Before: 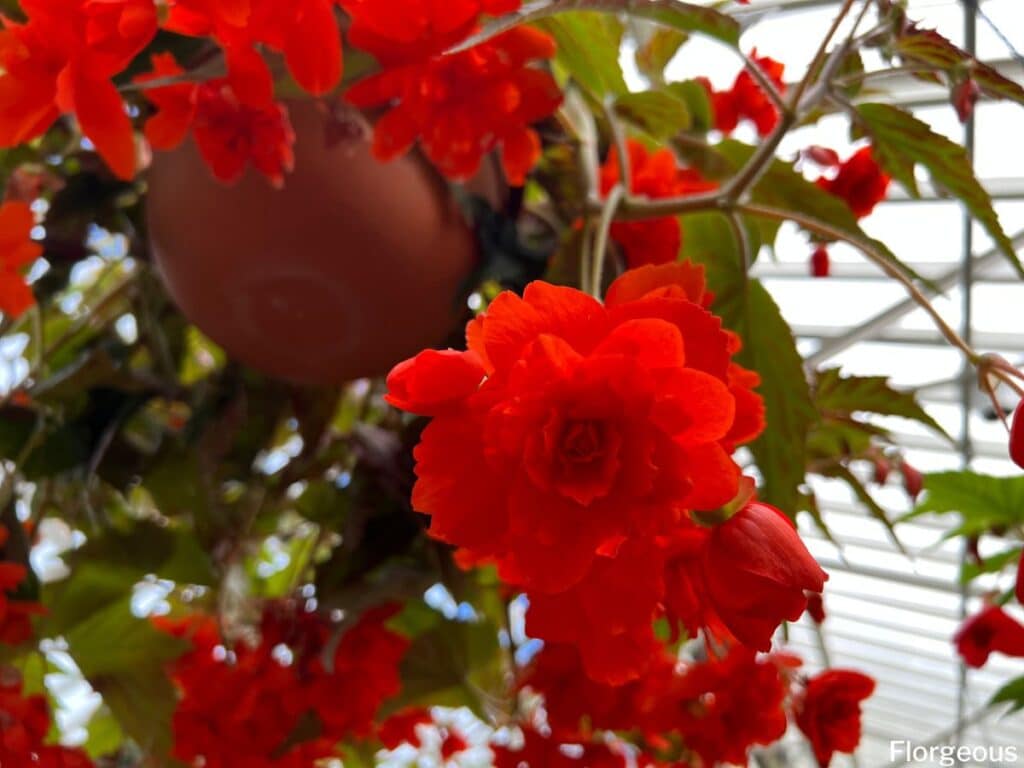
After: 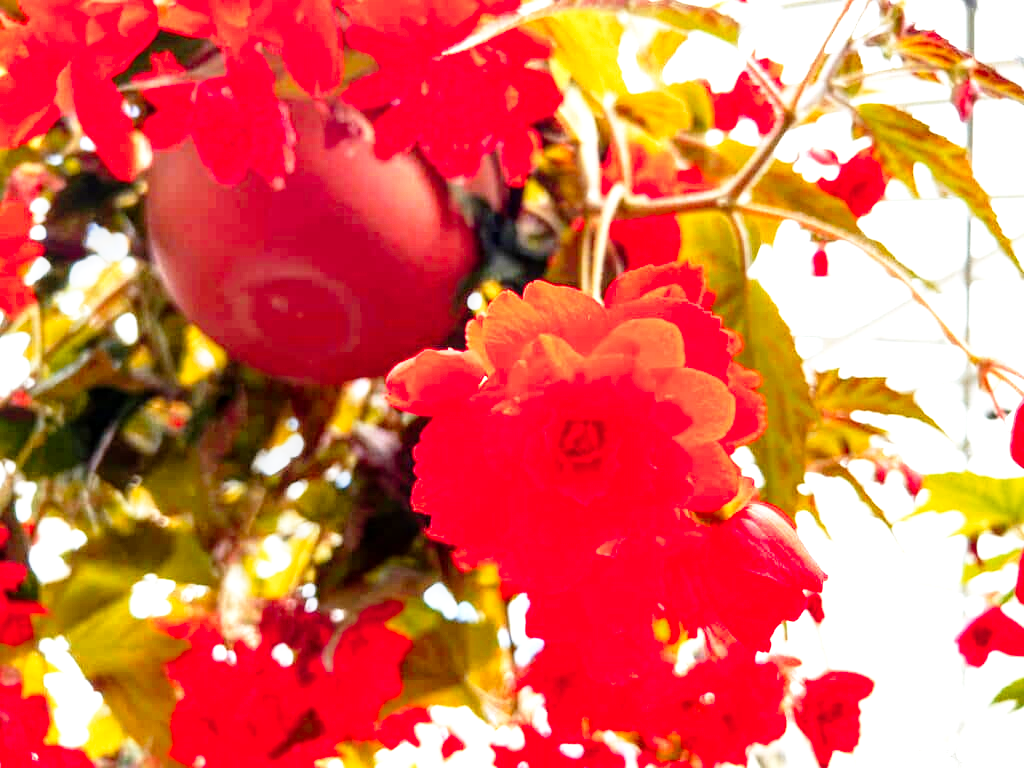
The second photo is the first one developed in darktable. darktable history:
color zones: curves: ch1 [(0.235, 0.558) (0.75, 0.5)]; ch2 [(0.25, 0.462) (0.749, 0.457)]
local contrast: on, module defaults
base curve: curves: ch0 [(0, 0) (0.012, 0.01) (0.073, 0.168) (0.31, 0.711) (0.645, 0.957) (1, 1)], preserve colors none
exposure: black level correction 0, exposure 1.2 EV, compensate highlight preservation false
